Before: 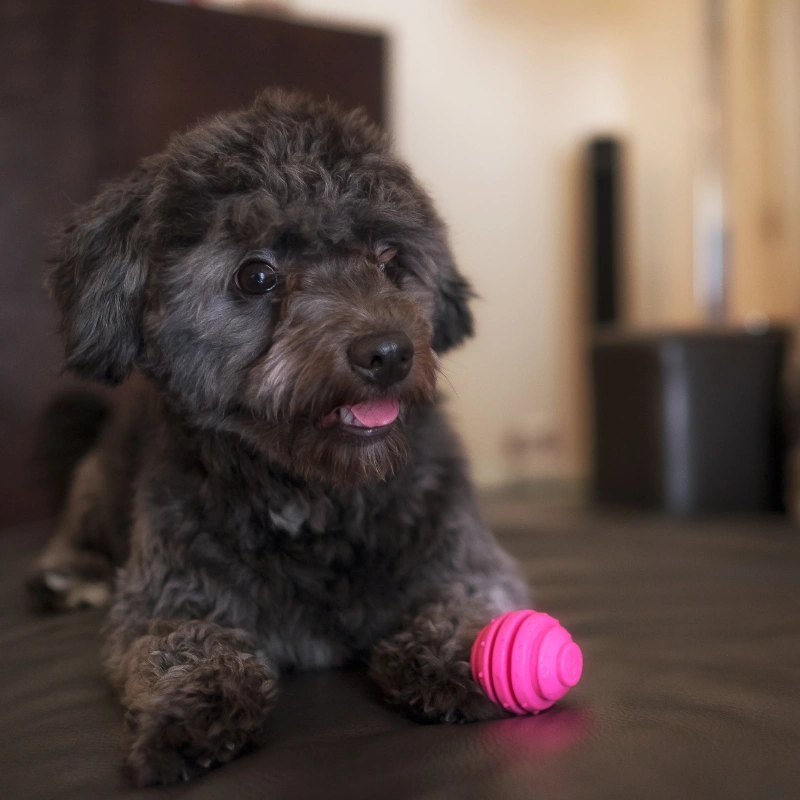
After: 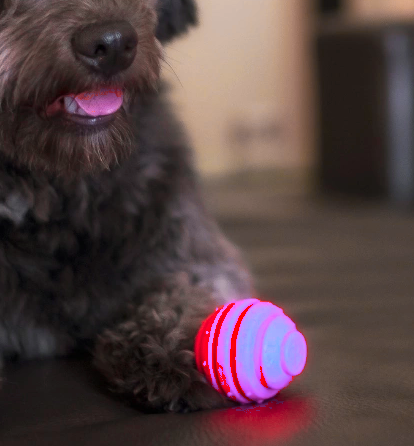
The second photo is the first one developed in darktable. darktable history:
crop: left 34.528%, top 38.953%, right 13.704%, bottom 5.197%
color balance rgb: highlights gain › chroma 1.027%, highlights gain › hue 60.17°, perceptual saturation grading › global saturation 0.128%
color zones: curves: ch0 [(0.257, 0.558) (0.75, 0.565)]; ch1 [(0.004, 0.857) (0.14, 0.416) (0.257, 0.695) (0.442, 0.032) (0.736, 0.266) (0.891, 0.741)]; ch2 [(0, 0.623) (0.112, 0.436) (0.271, 0.474) (0.516, 0.64) (0.743, 0.286)]
